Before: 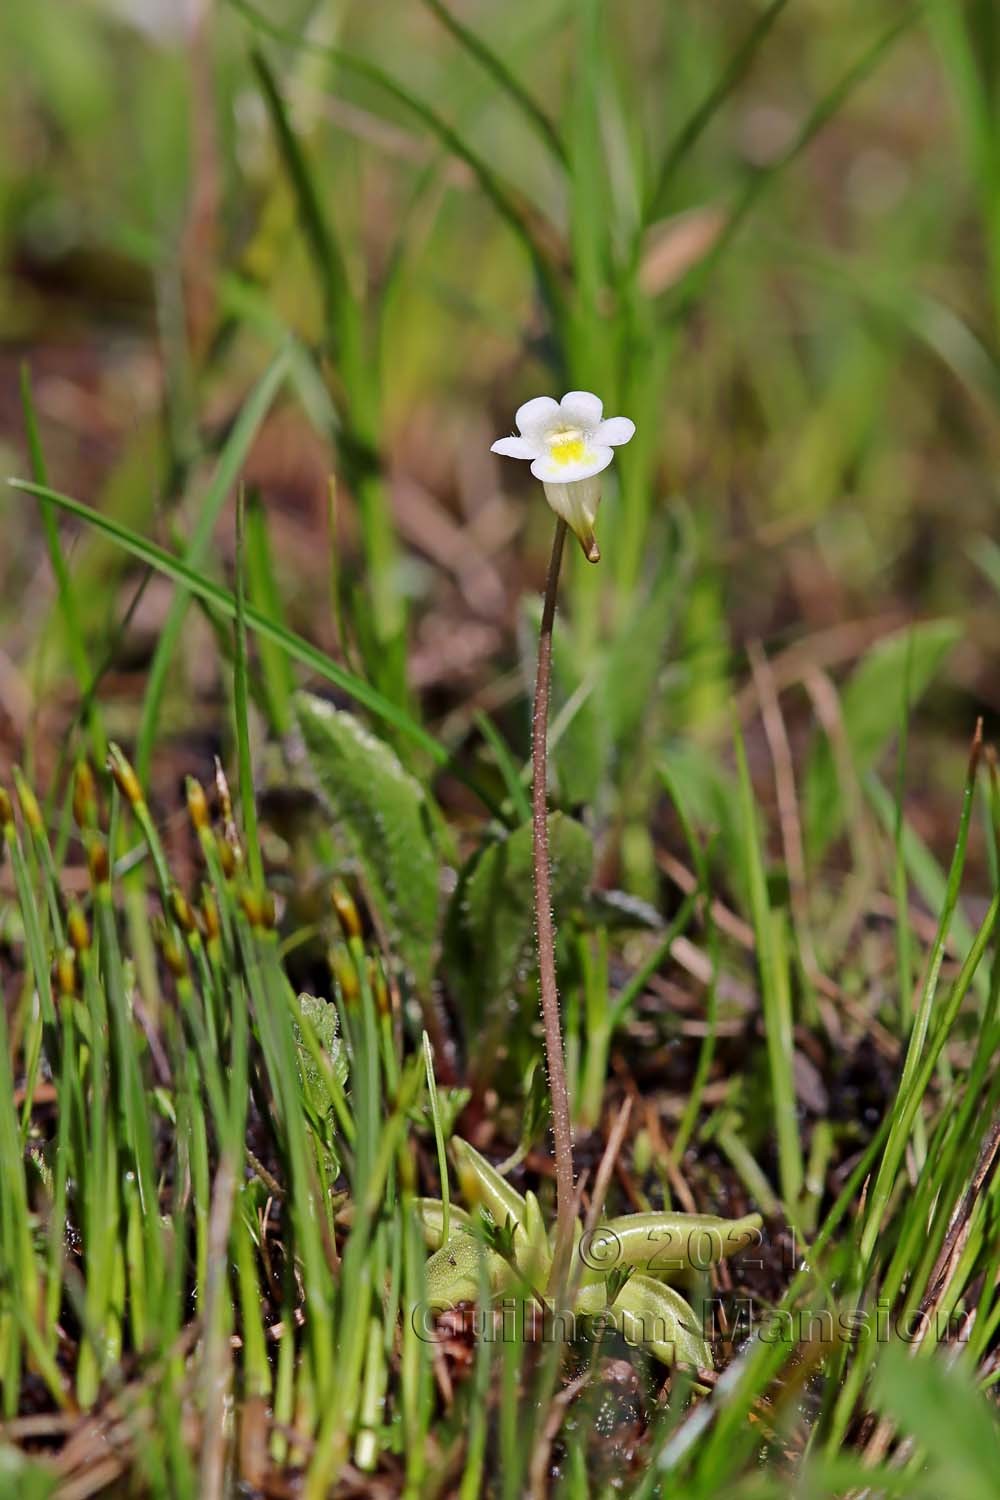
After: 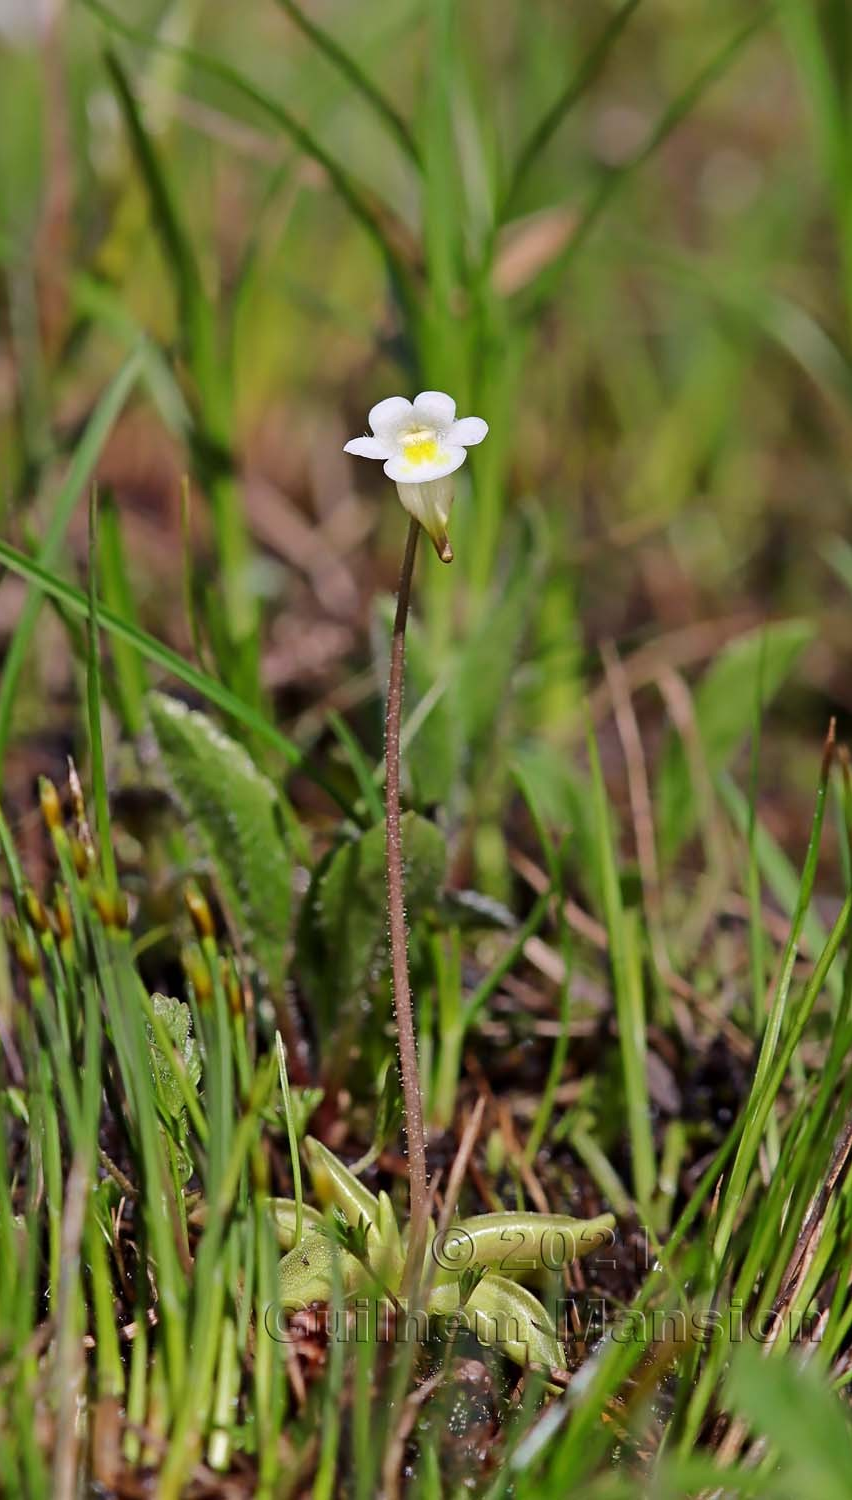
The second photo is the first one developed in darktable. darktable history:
crop and rotate: left 14.712%
